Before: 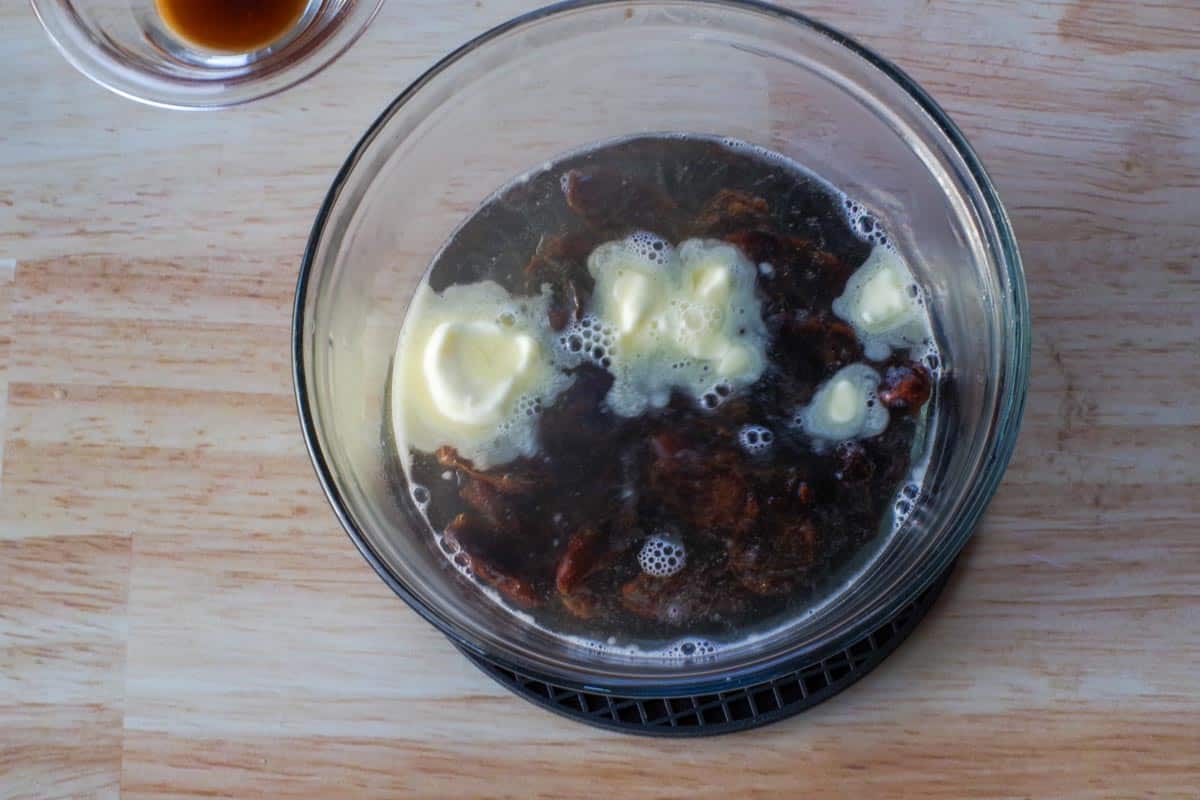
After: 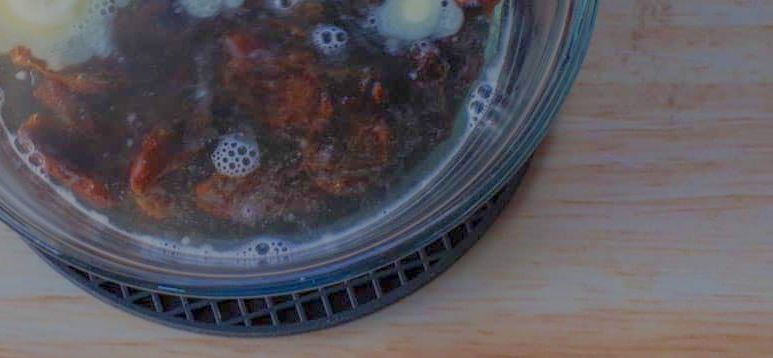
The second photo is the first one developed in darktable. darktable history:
filmic rgb: black relative exposure -16 EV, white relative exposure 8 EV, threshold 3 EV, hardness 4.17, latitude 50%, contrast 0.5, color science v5 (2021), contrast in shadows safe, contrast in highlights safe, enable highlight reconstruction true
crop and rotate: left 35.509%, top 50.238%, bottom 4.934%
